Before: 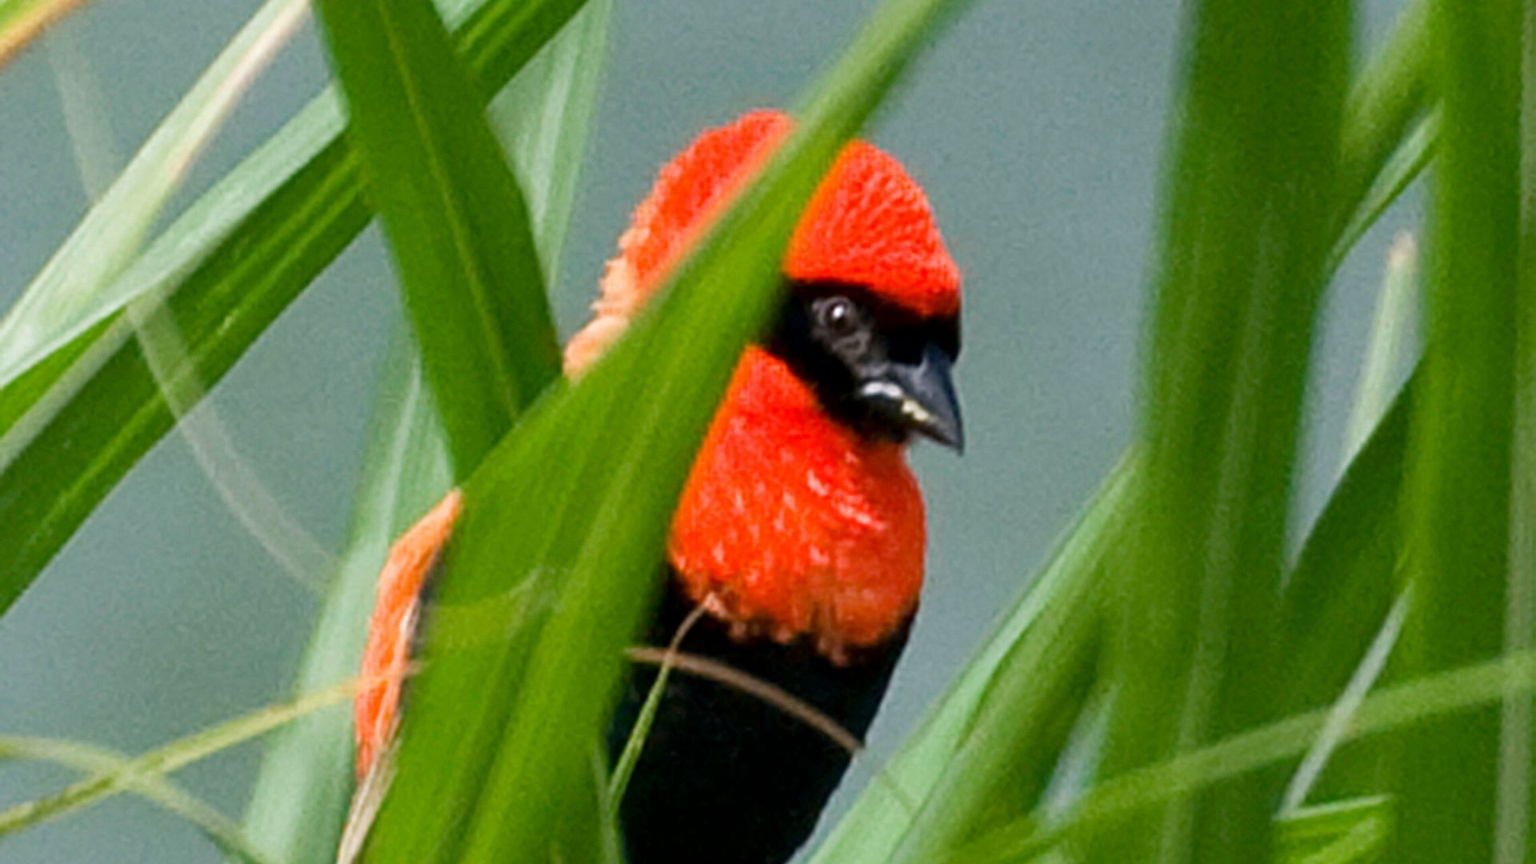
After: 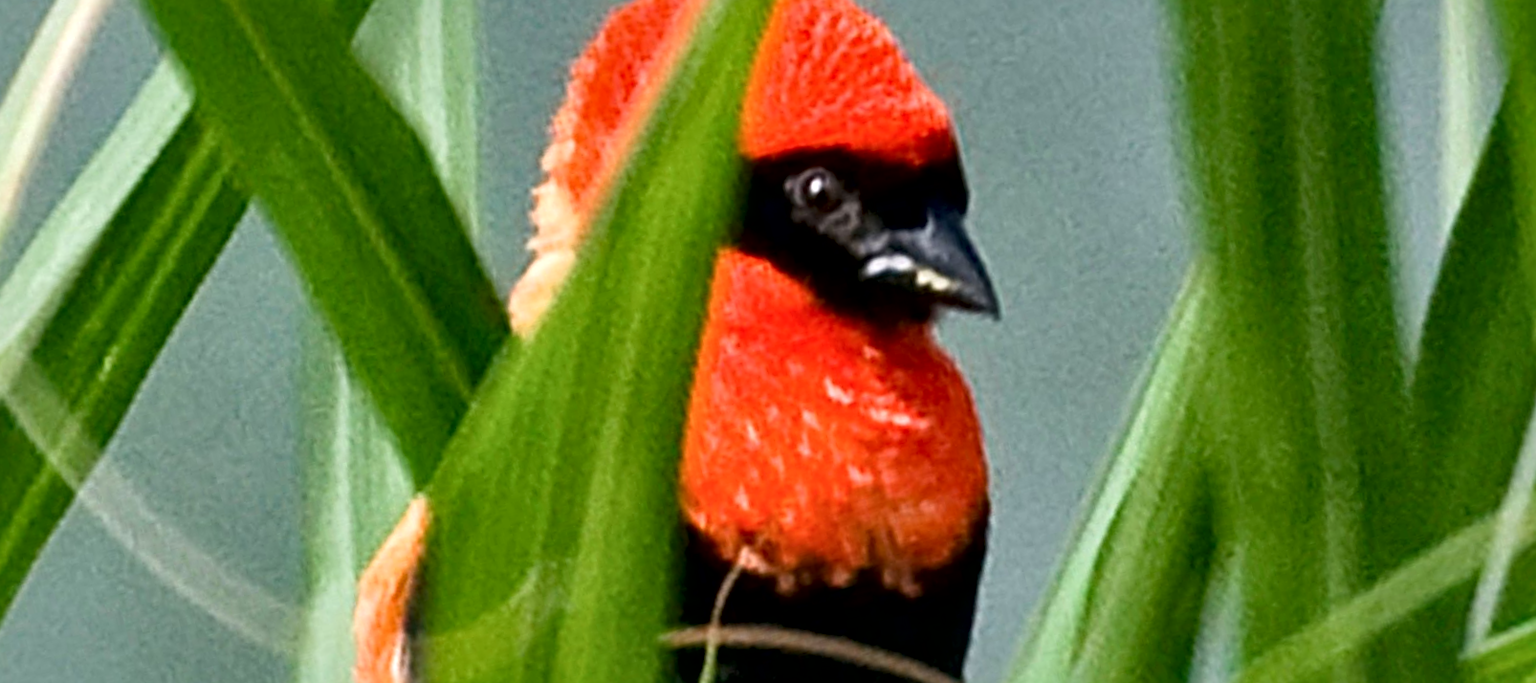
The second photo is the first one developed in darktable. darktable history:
crop and rotate: angle -1.69°
local contrast: mode bilateral grid, contrast 70, coarseness 75, detail 180%, midtone range 0.2
rotate and perspective: rotation -14.8°, crop left 0.1, crop right 0.903, crop top 0.25, crop bottom 0.748
sharpen: on, module defaults
